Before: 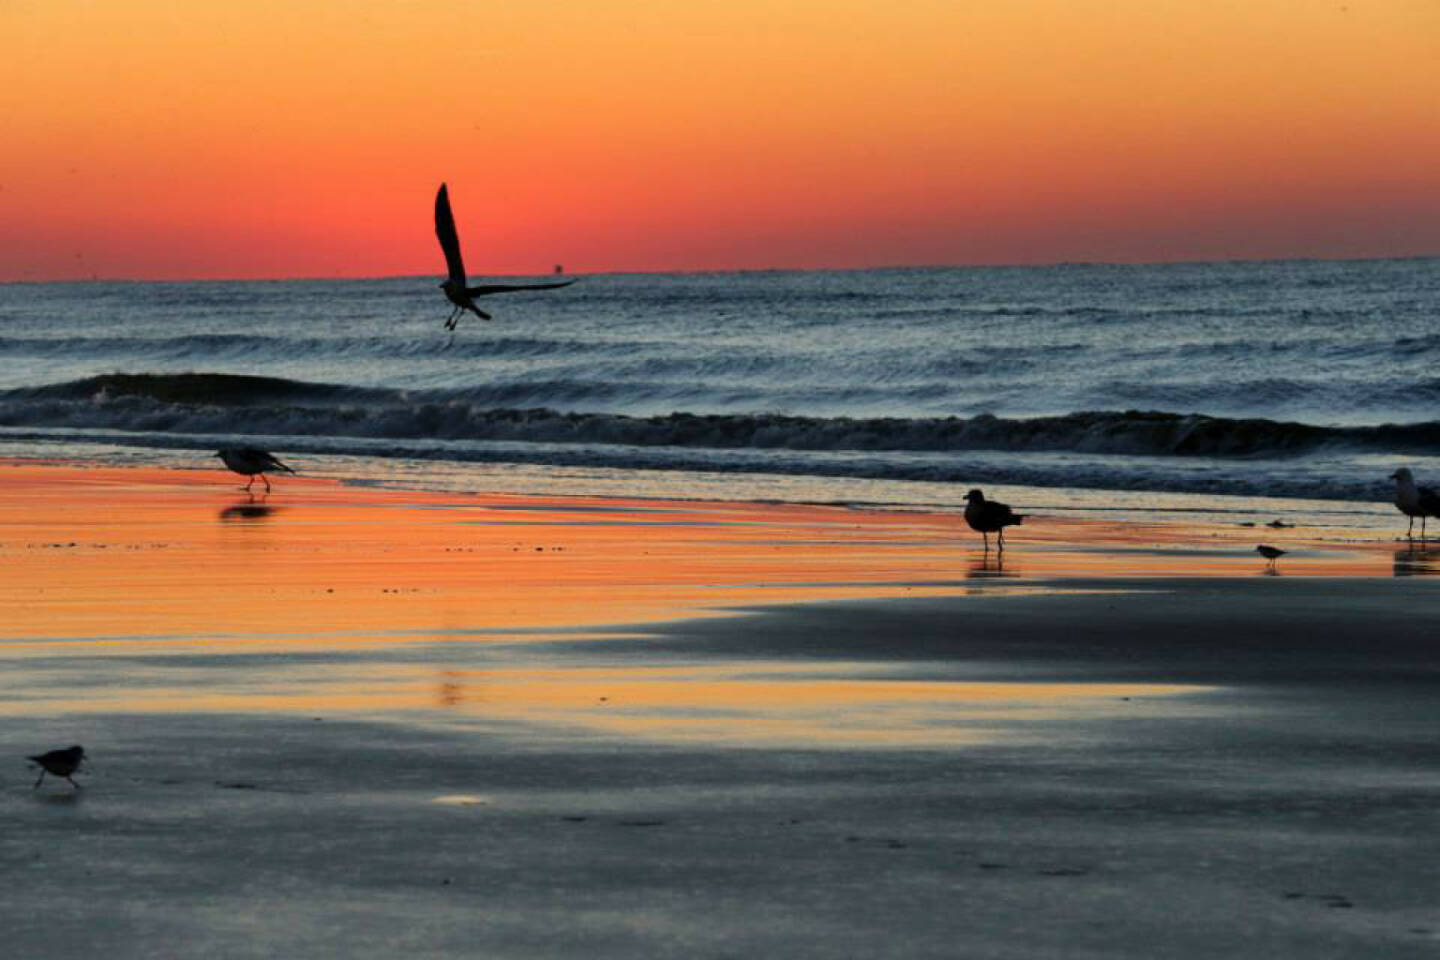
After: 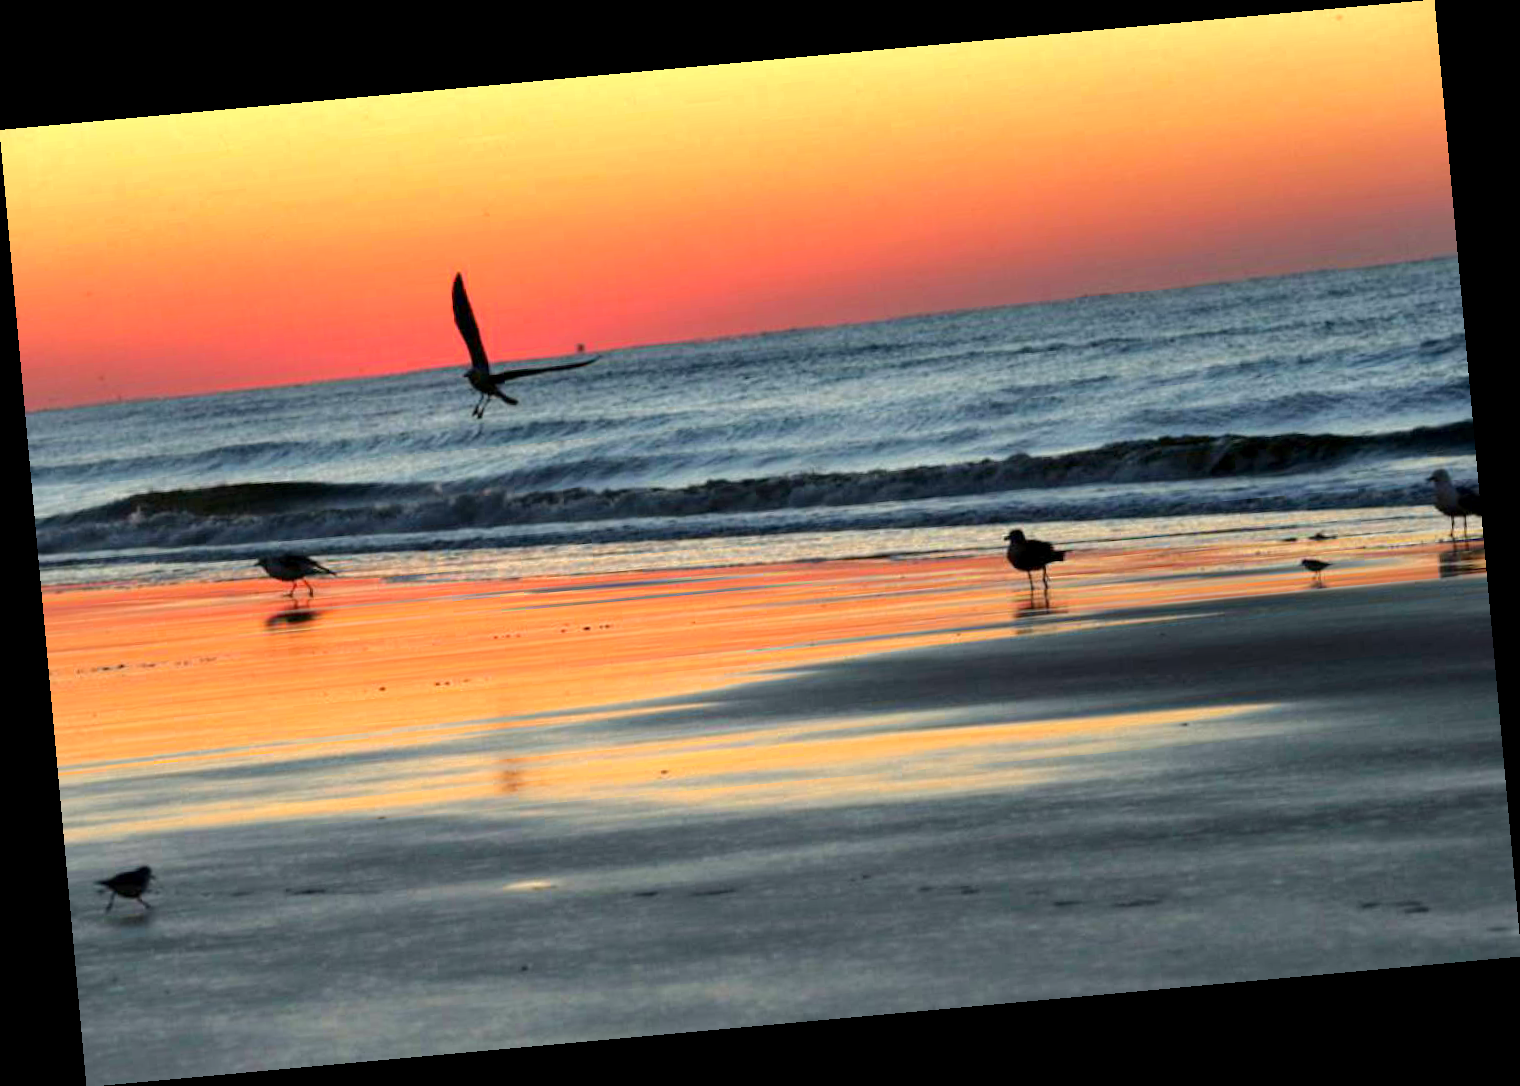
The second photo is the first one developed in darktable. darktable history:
exposure: black level correction 0.001, exposure 0.955 EV, compensate exposure bias true, compensate highlight preservation false
rotate and perspective: rotation -5.2°, automatic cropping off
rgb curve: curves: ch0 [(0, 0) (0.175, 0.154) (0.785, 0.663) (1, 1)]
